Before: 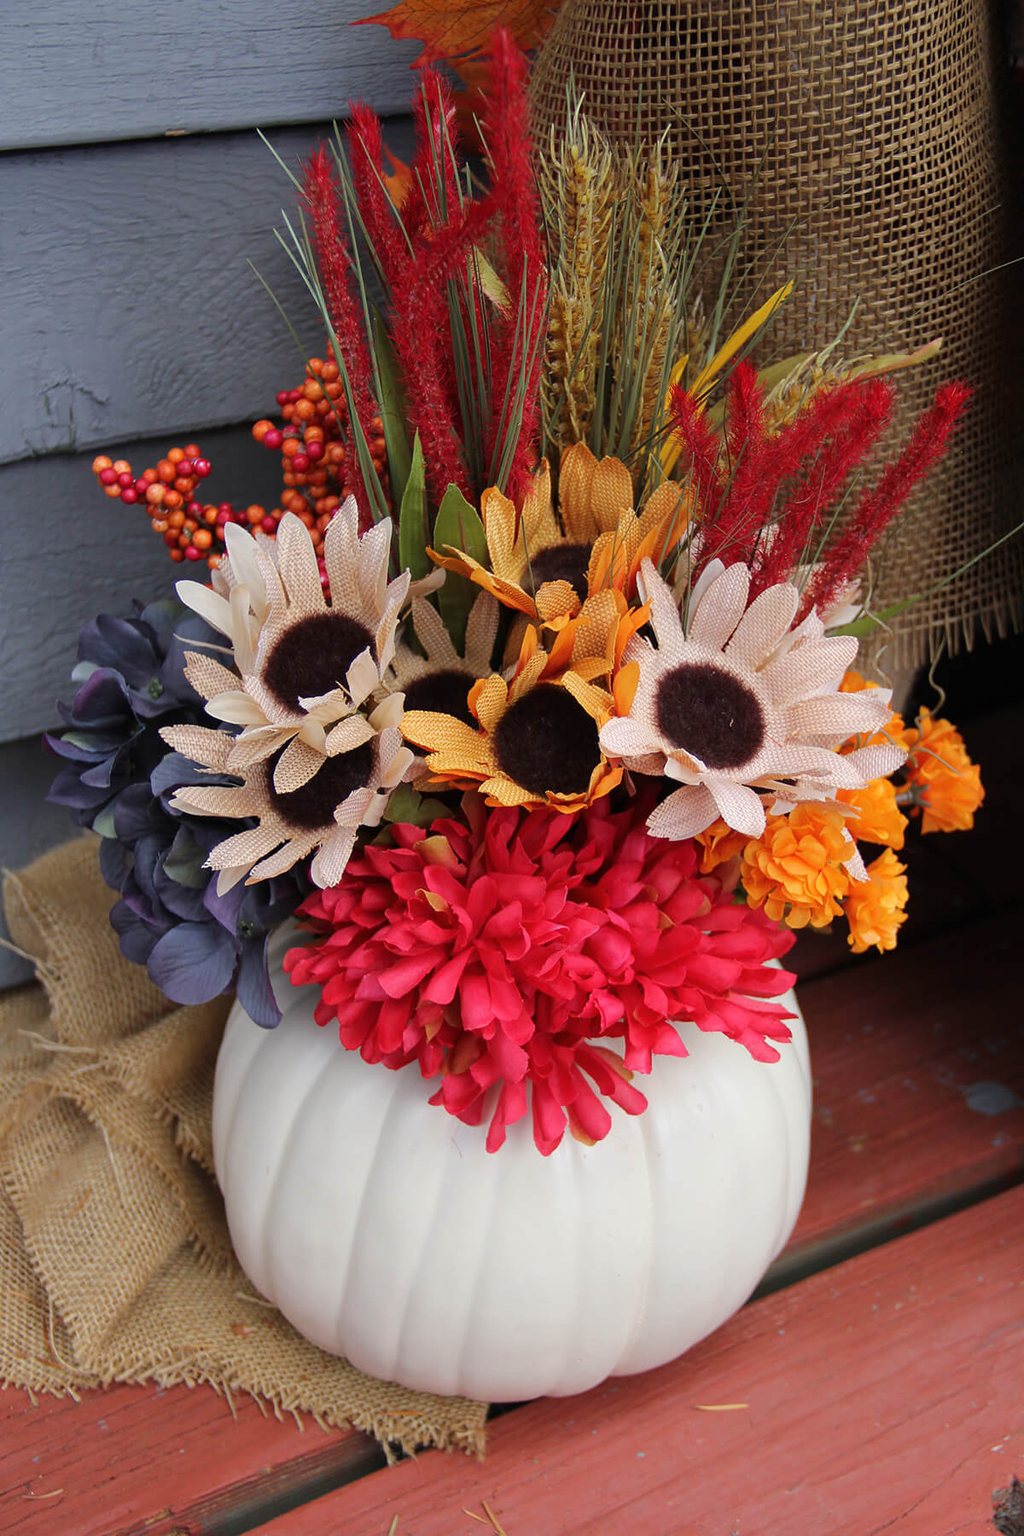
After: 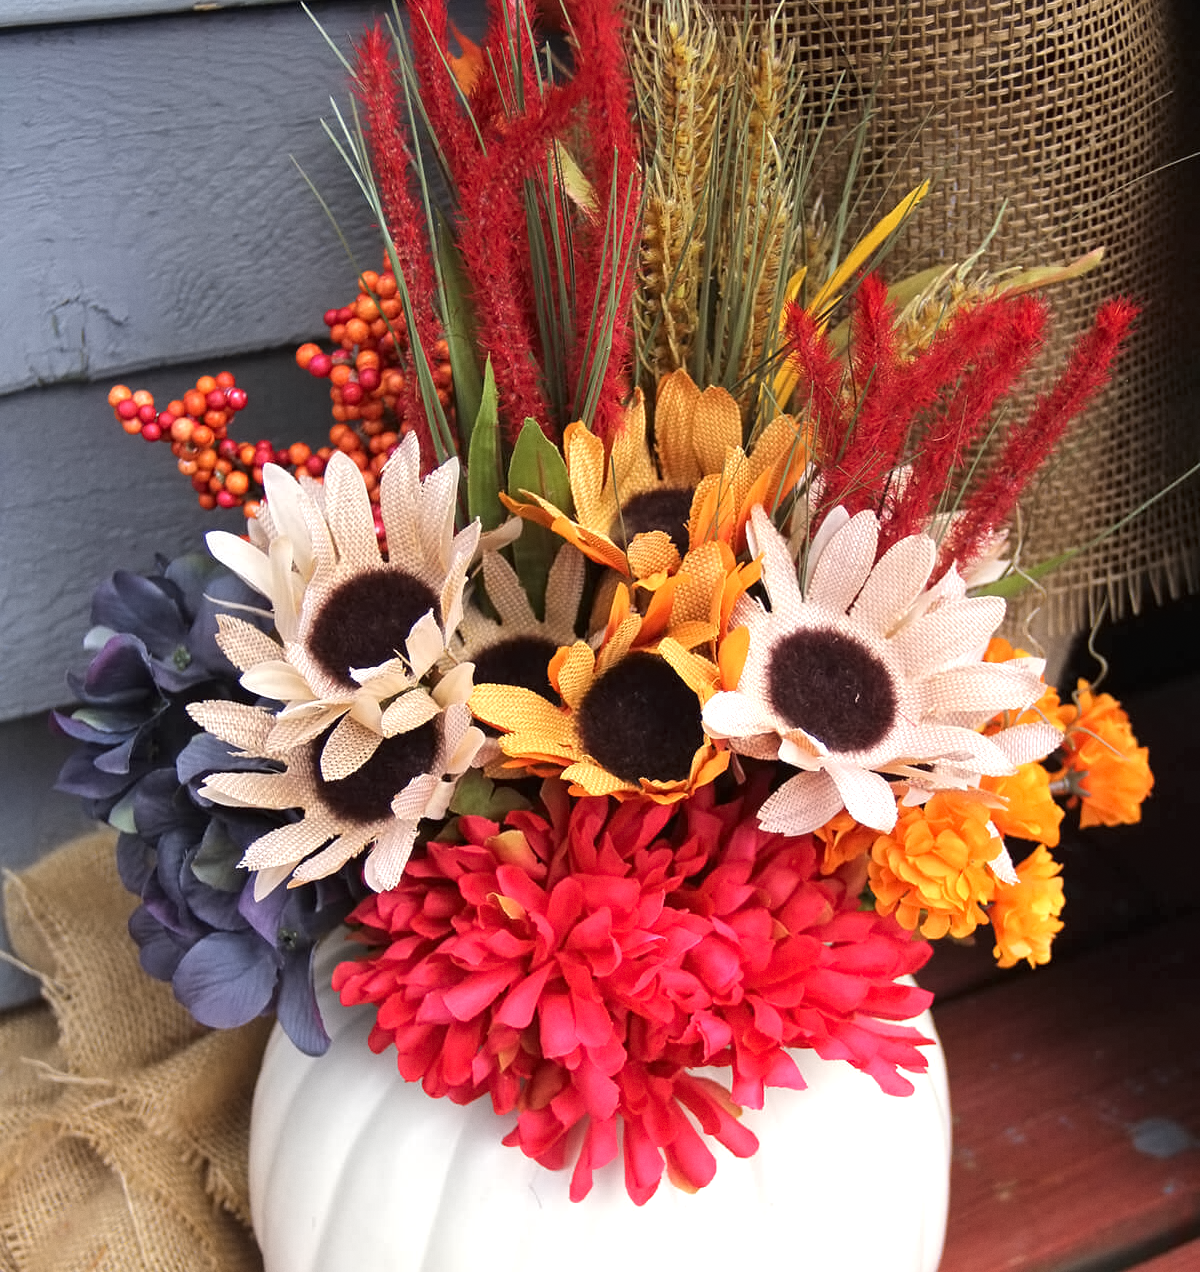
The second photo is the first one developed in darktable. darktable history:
exposure: black level correction 0, exposure 0.7 EV, compensate exposure bias true, compensate highlight preservation false
grain: coarseness 0.09 ISO, strength 10%
crop and rotate: top 8.293%, bottom 20.996%
contrast equalizer: y [[0.5 ×6], [0.5 ×6], [0.5 ×6], [0 ×6], [0, 0.039, 0.251, 0.29, 0.293, 0.292]]
